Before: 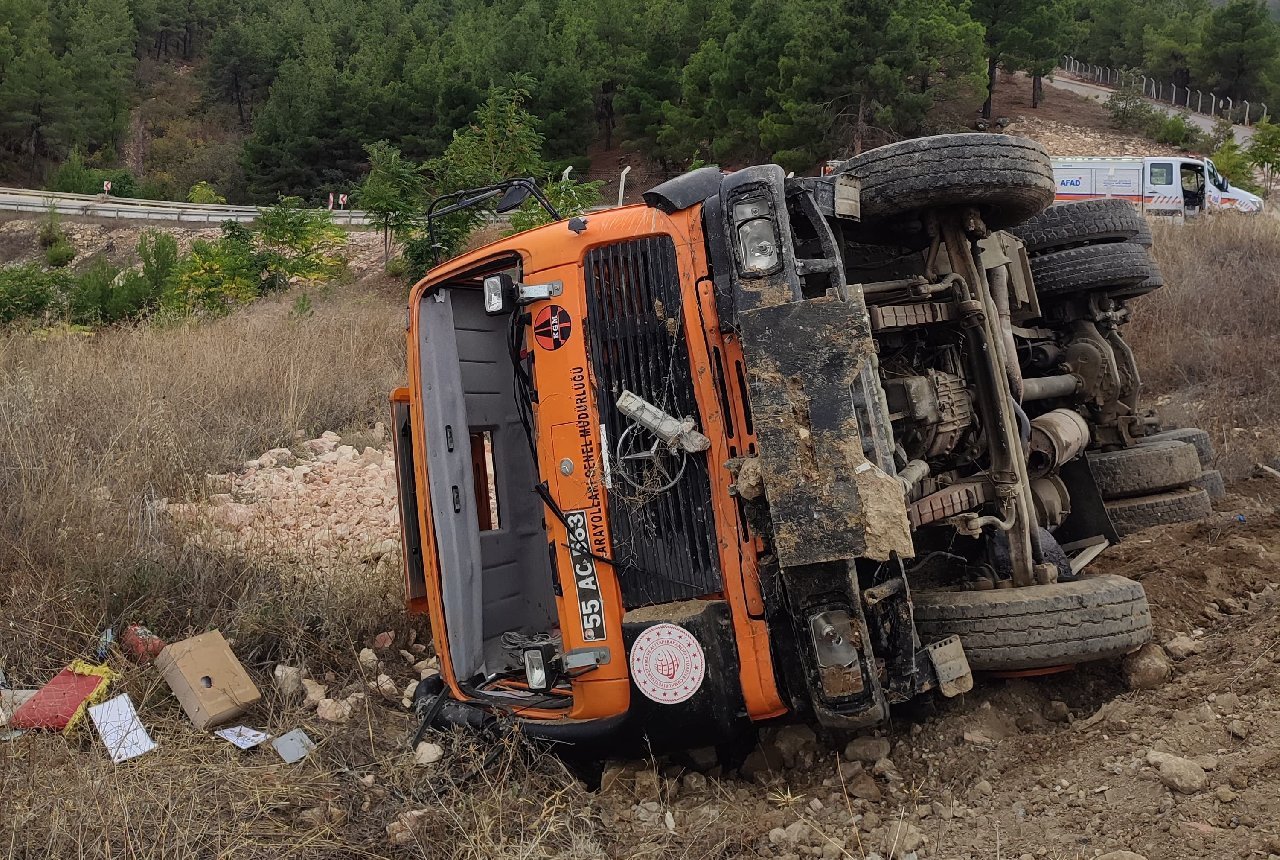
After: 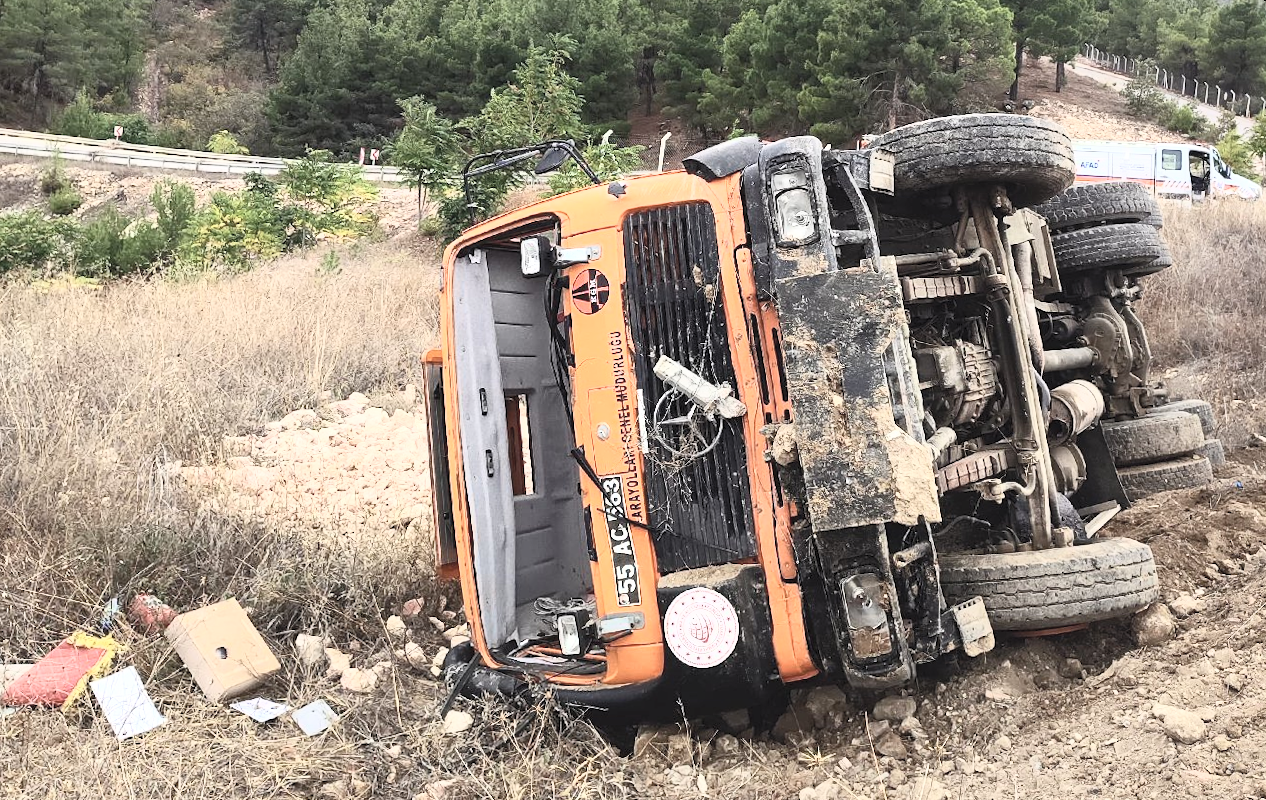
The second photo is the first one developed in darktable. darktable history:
contrast brightness saturation: contrast 0.43, brightness 0.56, saturation -0.19
exposure: exposure 0.7 EV, compensate highlight preservation false
rotate and perspective: rotation 0.679°, lens shift (horizontal) 0.136, crop left 0.009, crop right 0.991, crop top 0.078, crop bottom 0.95
